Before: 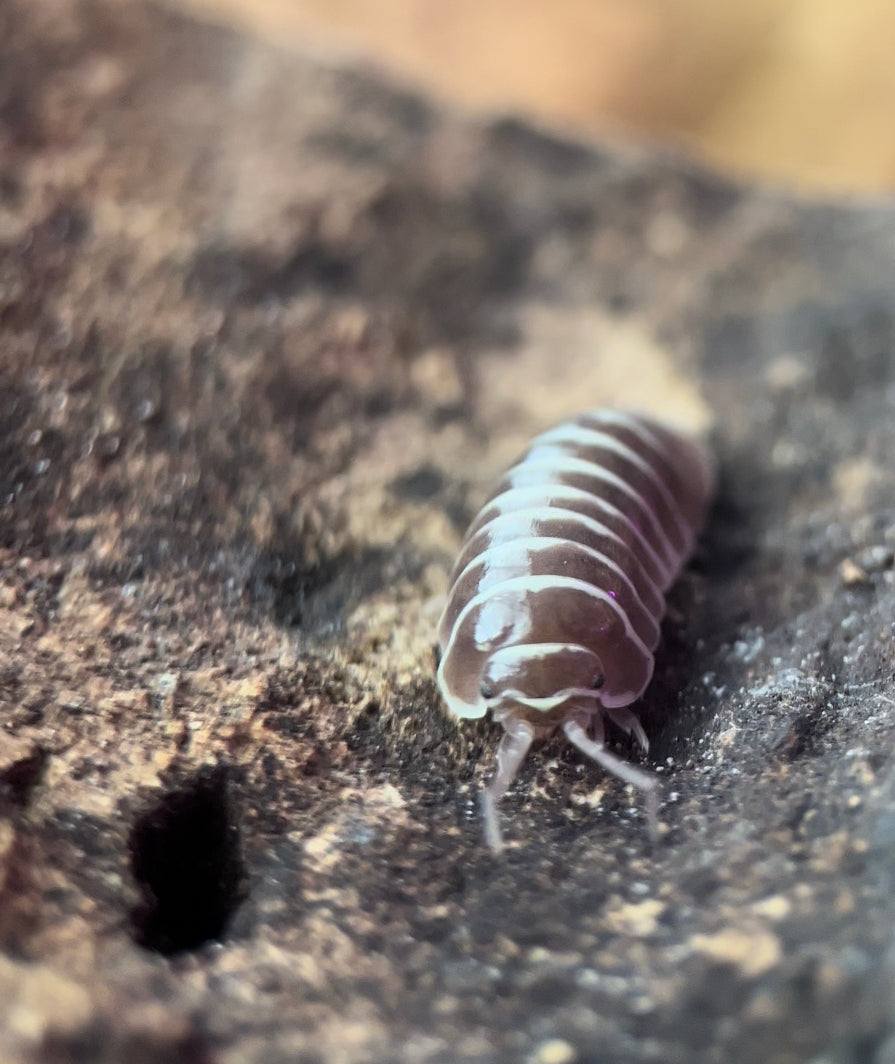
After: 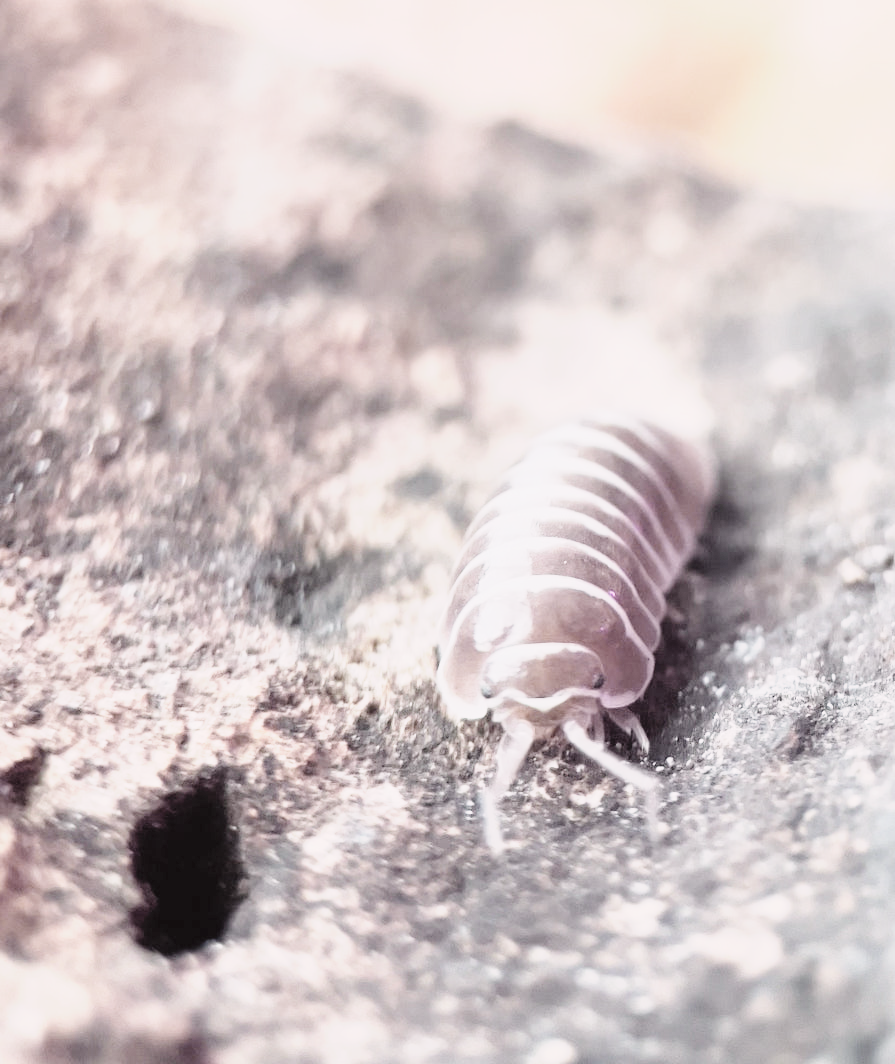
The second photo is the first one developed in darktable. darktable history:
color zones: curves: ch1 [(0.239, 0.552) (0.75, 0.5)]; ch2 [(0.25, 0.462) (0.749, 0.457)], mix 25.94%
base curve: curves: ch0 [(0, 0) (0.008, 0.007) (0.022, 0.029) (0.048, 0.089) (0.092, 0.197) (0.191, 0.399) (0.275, 0.534) (0.357, 0.65) (0.477, 0.78) (0.542, 0.833) (0.799, 0.973) (1, 1)], preserve colors none
color correction: highlights a* 0.003, highlights b* -0.283
exposure: black level correction 0, exposure 1.1 EV, compensate exposure bias true, compensate highlight preservation false
tone curve: curves: ch0 [(0, 0.029) (0.253, 0.237) (1, 0.945)]; ch1 [(0, 0) (0.401, 0.42) (0.442, 0.47) (0.492, 0.498) (0.511, 0.523) (0.557, 0.565) (0.66, 0.683) (1, 1)]; ch2 [(0, 0) (0.394, 0.413) (0.5, 0.5) (0.578, 0.568) (1, 1)], color space Lab, independent channels, preserve colors none
contrast brightness saturation: brightness 0.18, saturation -0.5
